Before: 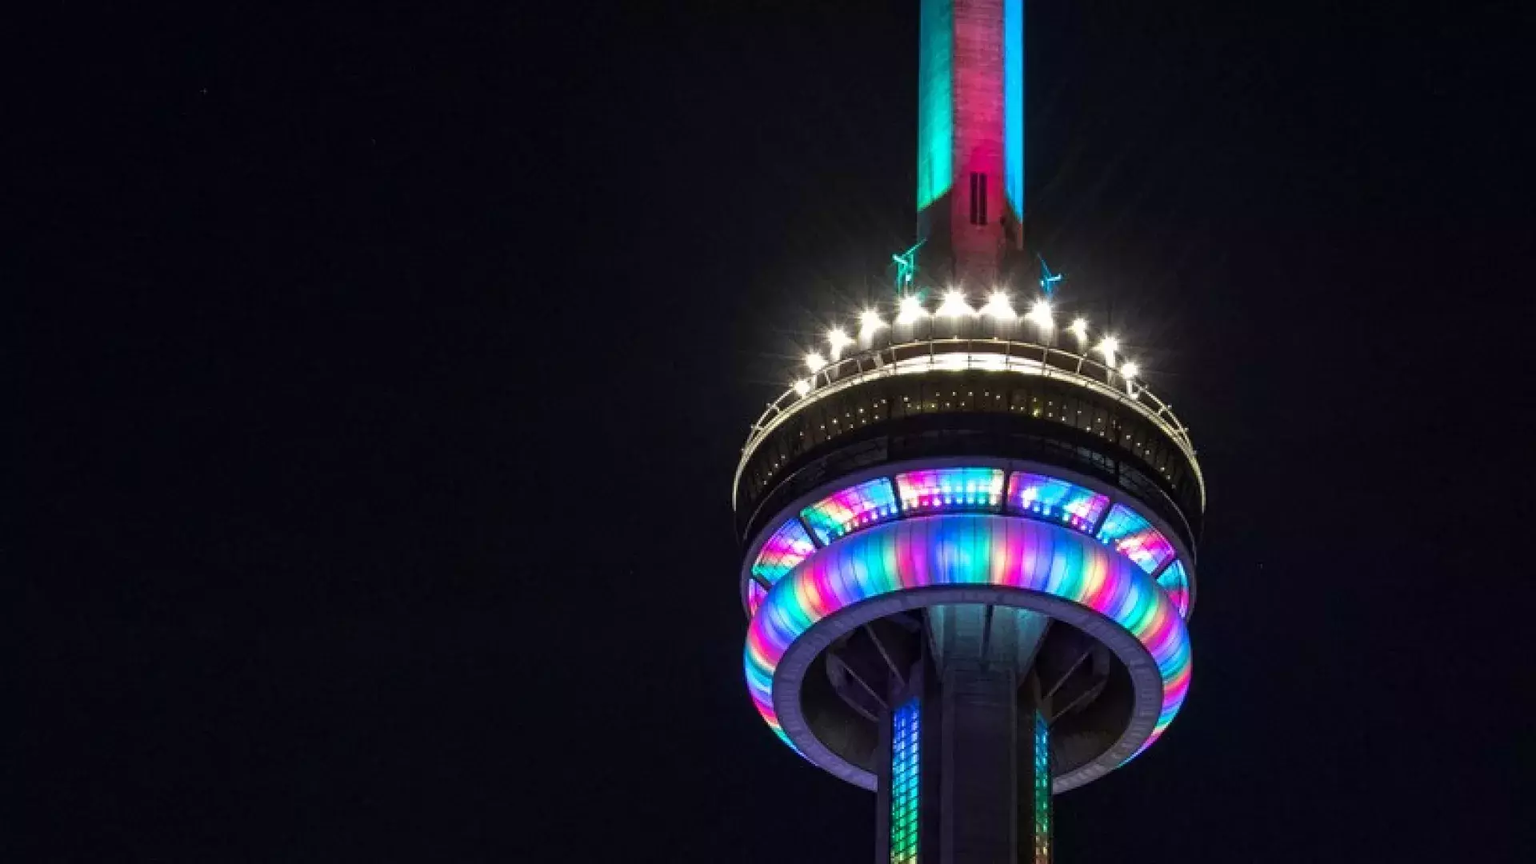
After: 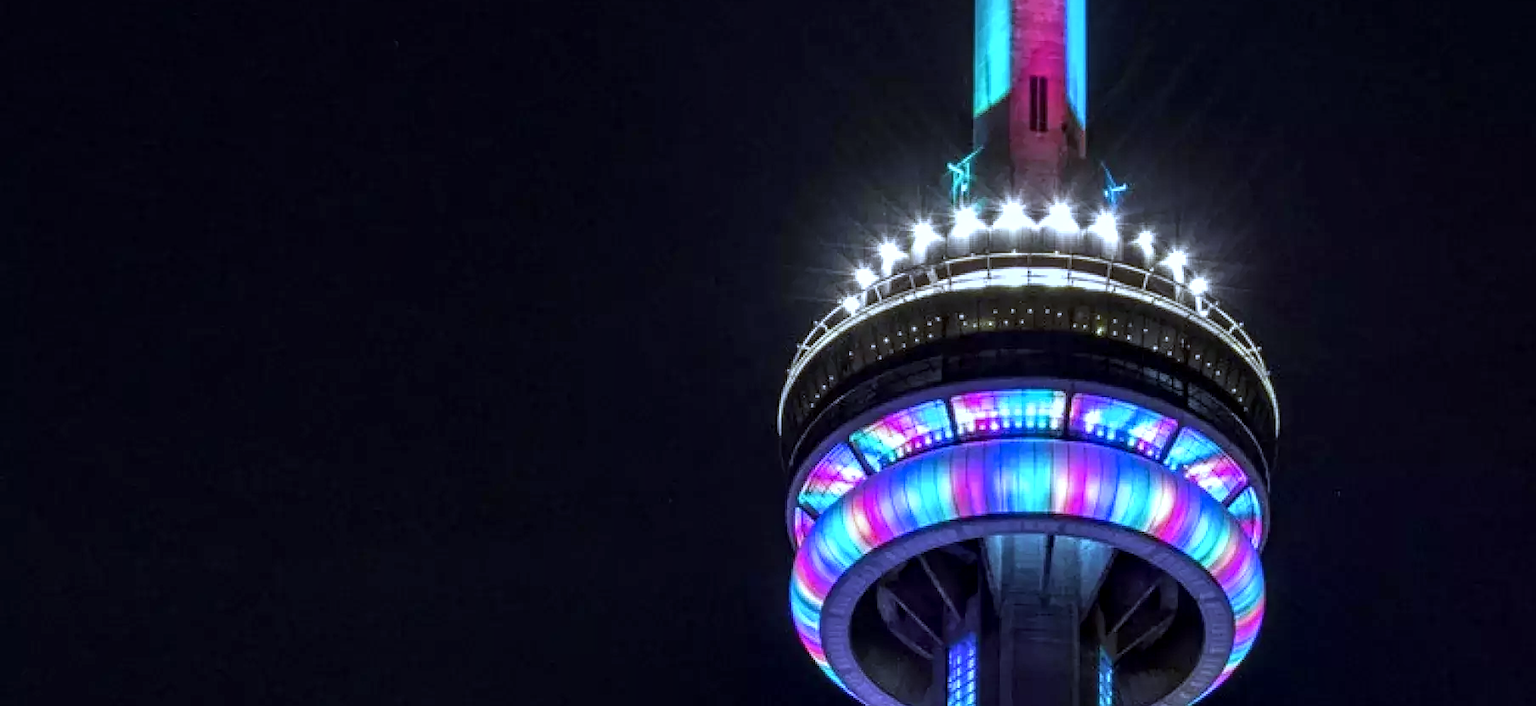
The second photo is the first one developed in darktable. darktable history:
white balance: red 0.871, blue 1.249
crop and rotate: angle 0.03°, top 11.643%, right 5.651%, bottom 11.189%
local contrast: detail 150%
